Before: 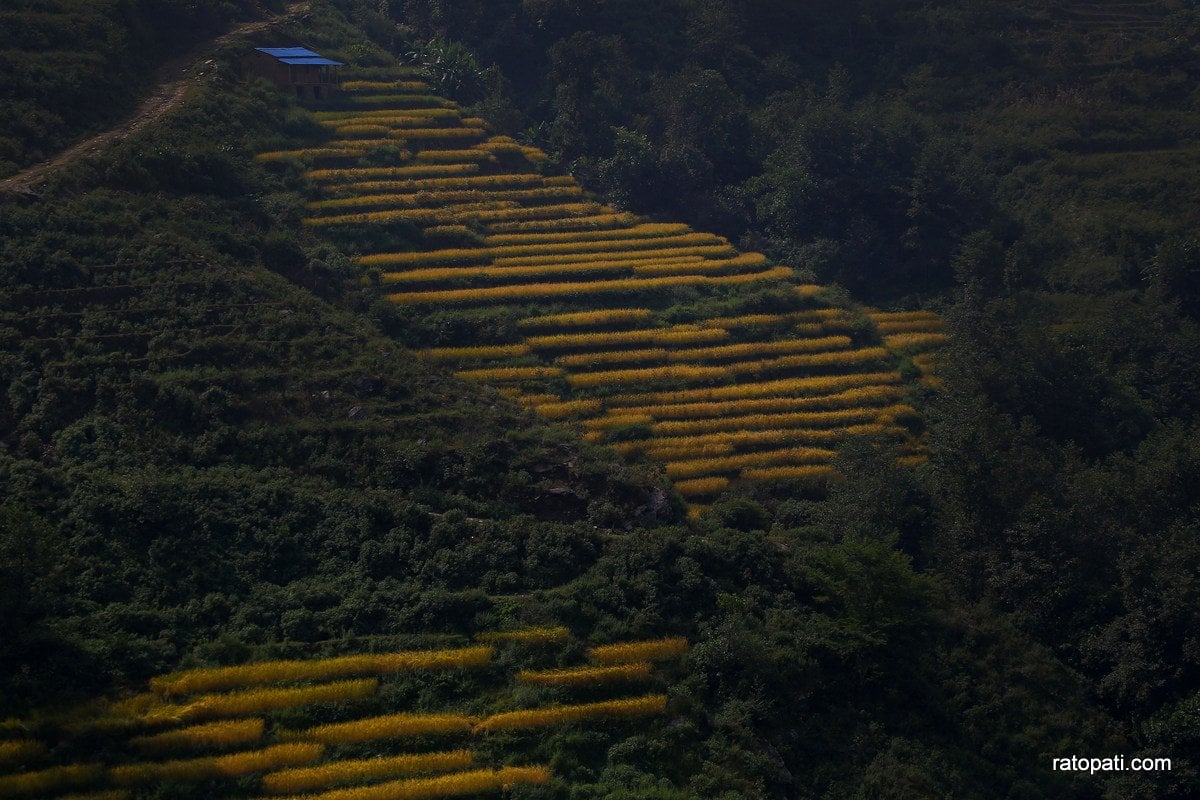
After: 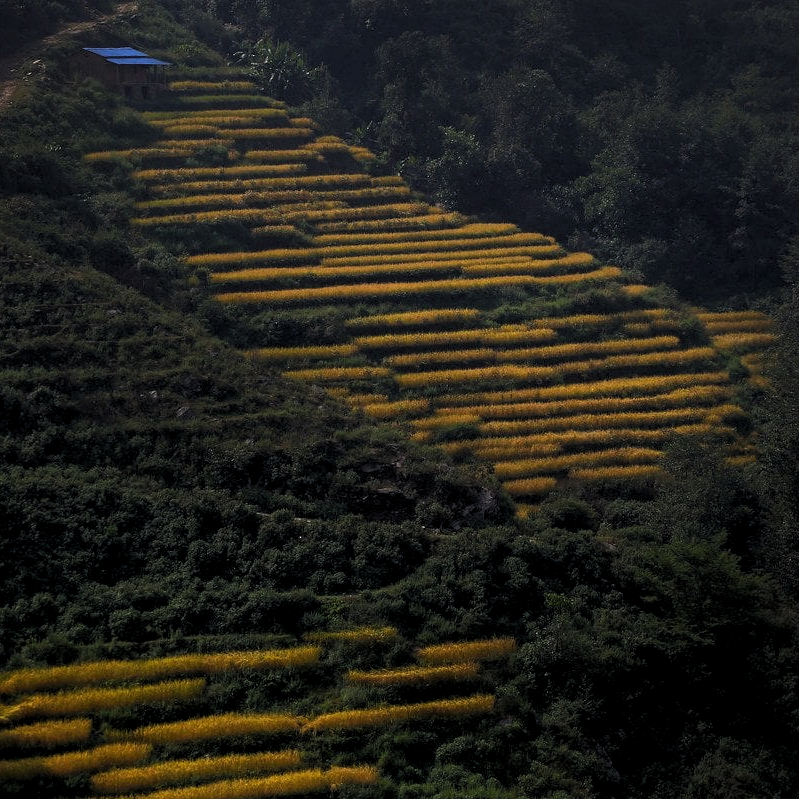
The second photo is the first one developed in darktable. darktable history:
tone equalizer: on, module defaults
crop and rotate: left 14.376%, right 18.97%
exposure: black level correction 0, exposure 0.499 EV, compensate highlight preservation false
levels: levels [0.062, 0.494, 0.925]
